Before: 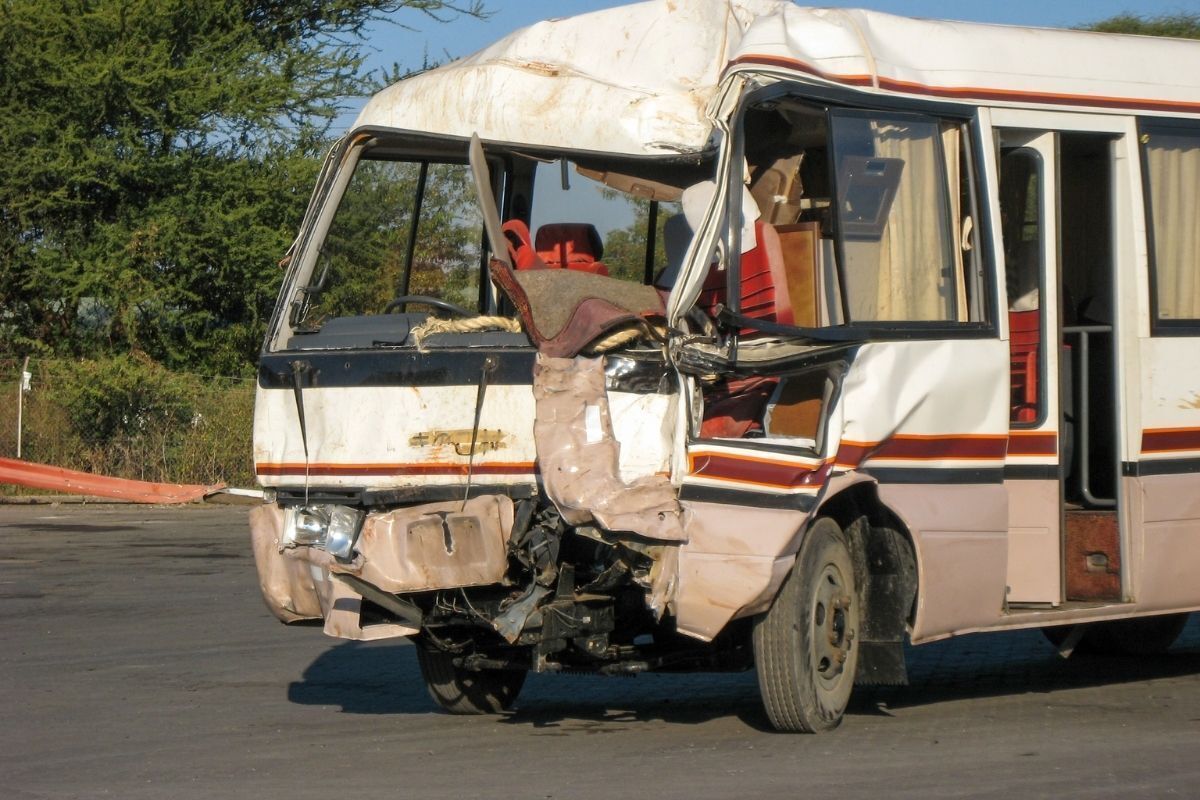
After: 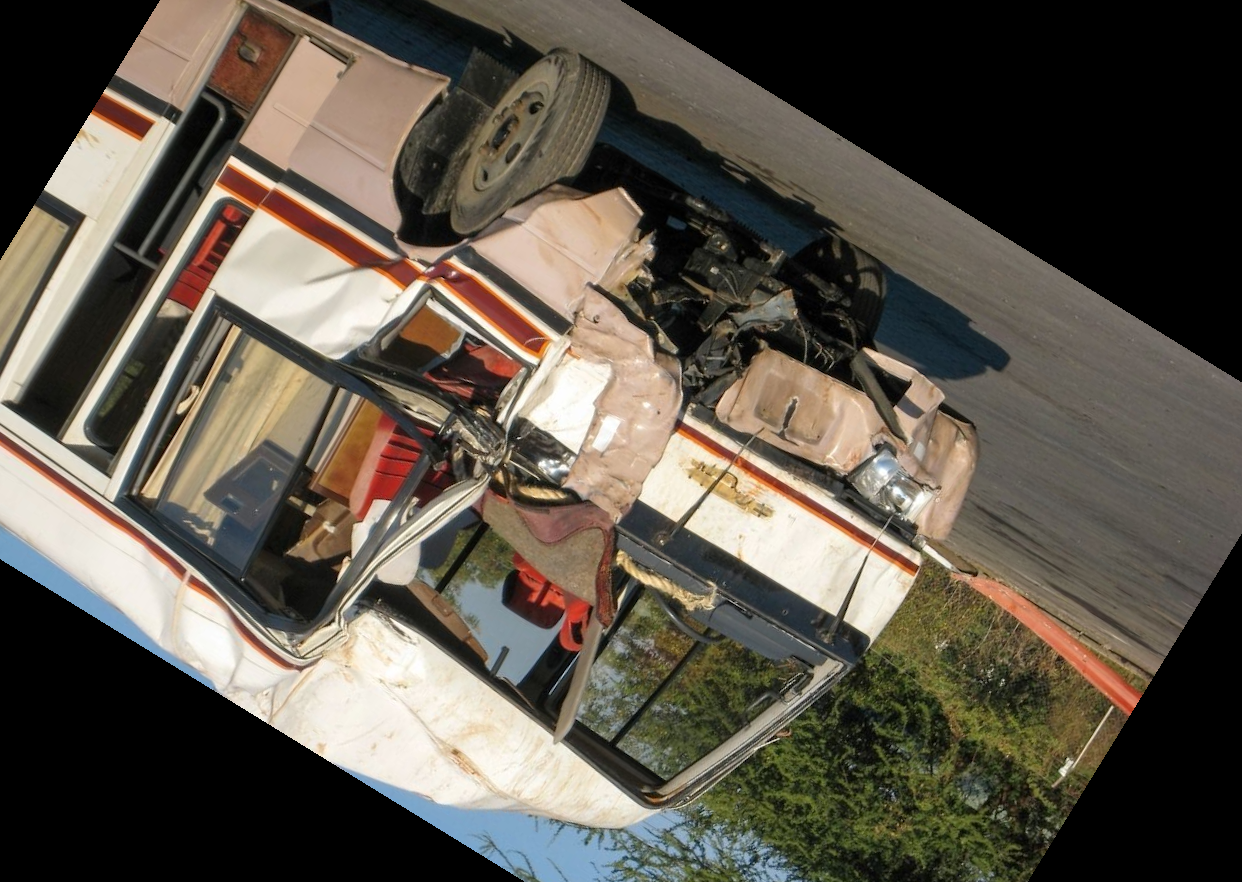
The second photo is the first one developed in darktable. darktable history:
crop and rotate: angle 148.41°, left 9.203%, top 15.608%, right 4.574%, bottom 17.013%
